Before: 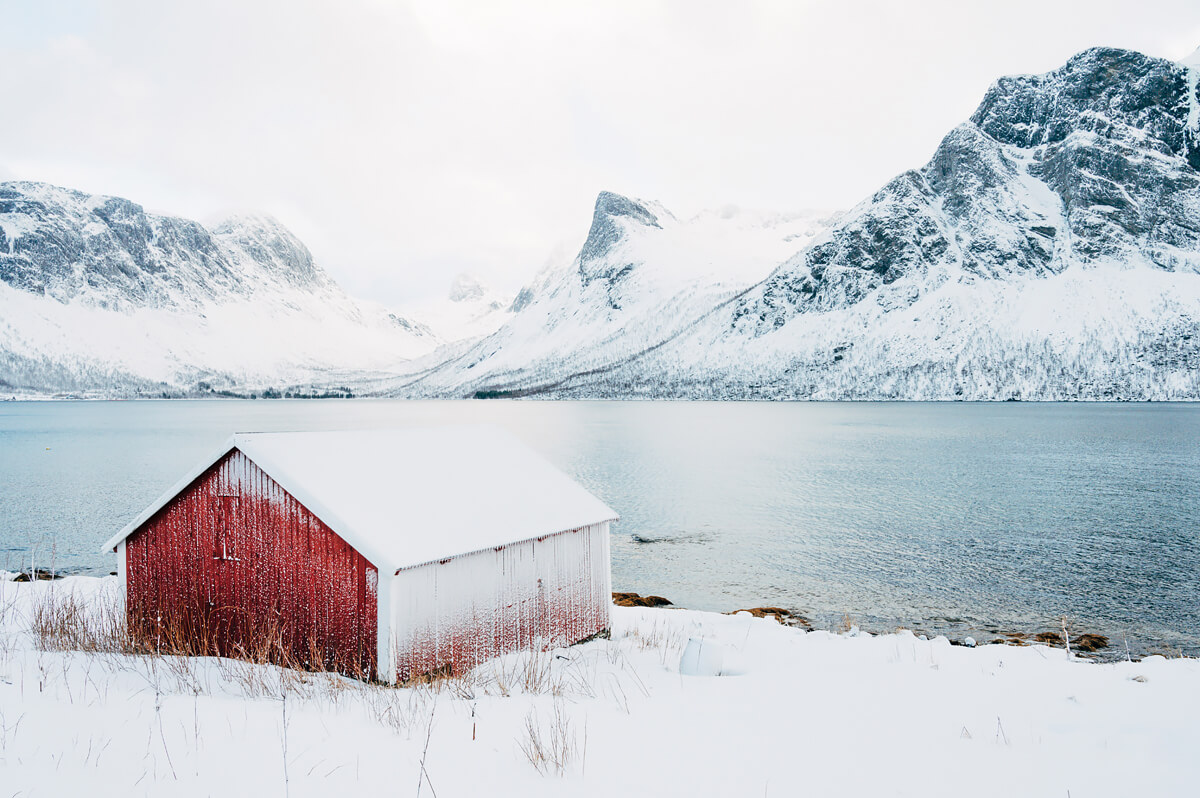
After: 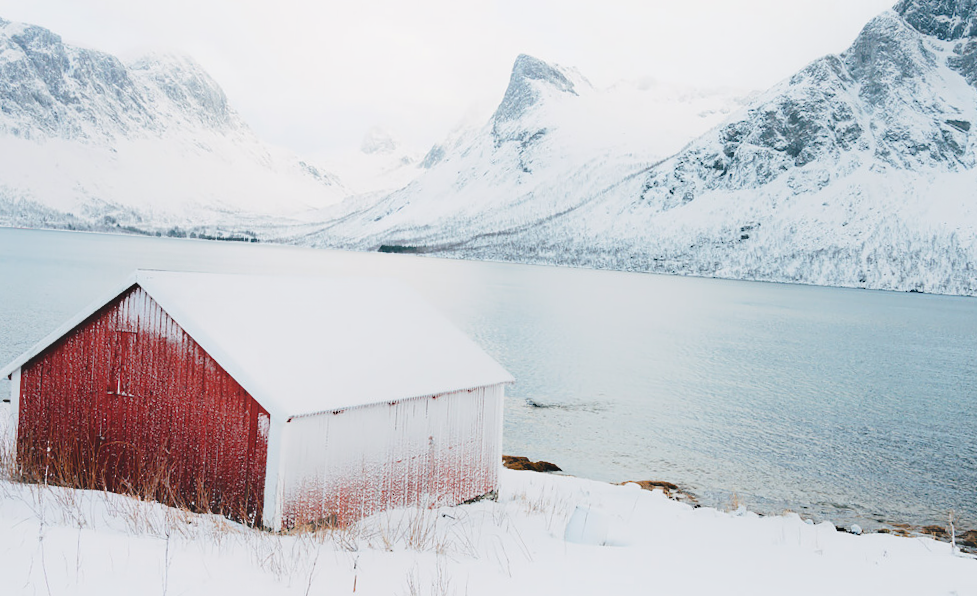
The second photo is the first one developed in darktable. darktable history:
crop and rotate: angle -4.04°, left 9.788%, top 20.375%, right 12.236%, bottom 11.844%
contrast equalizer: octaves 7, y [[0.6 ×6], [0.55 ×6], [0 ×6], [0 ×6], [0 ×6]], mix -0.999
